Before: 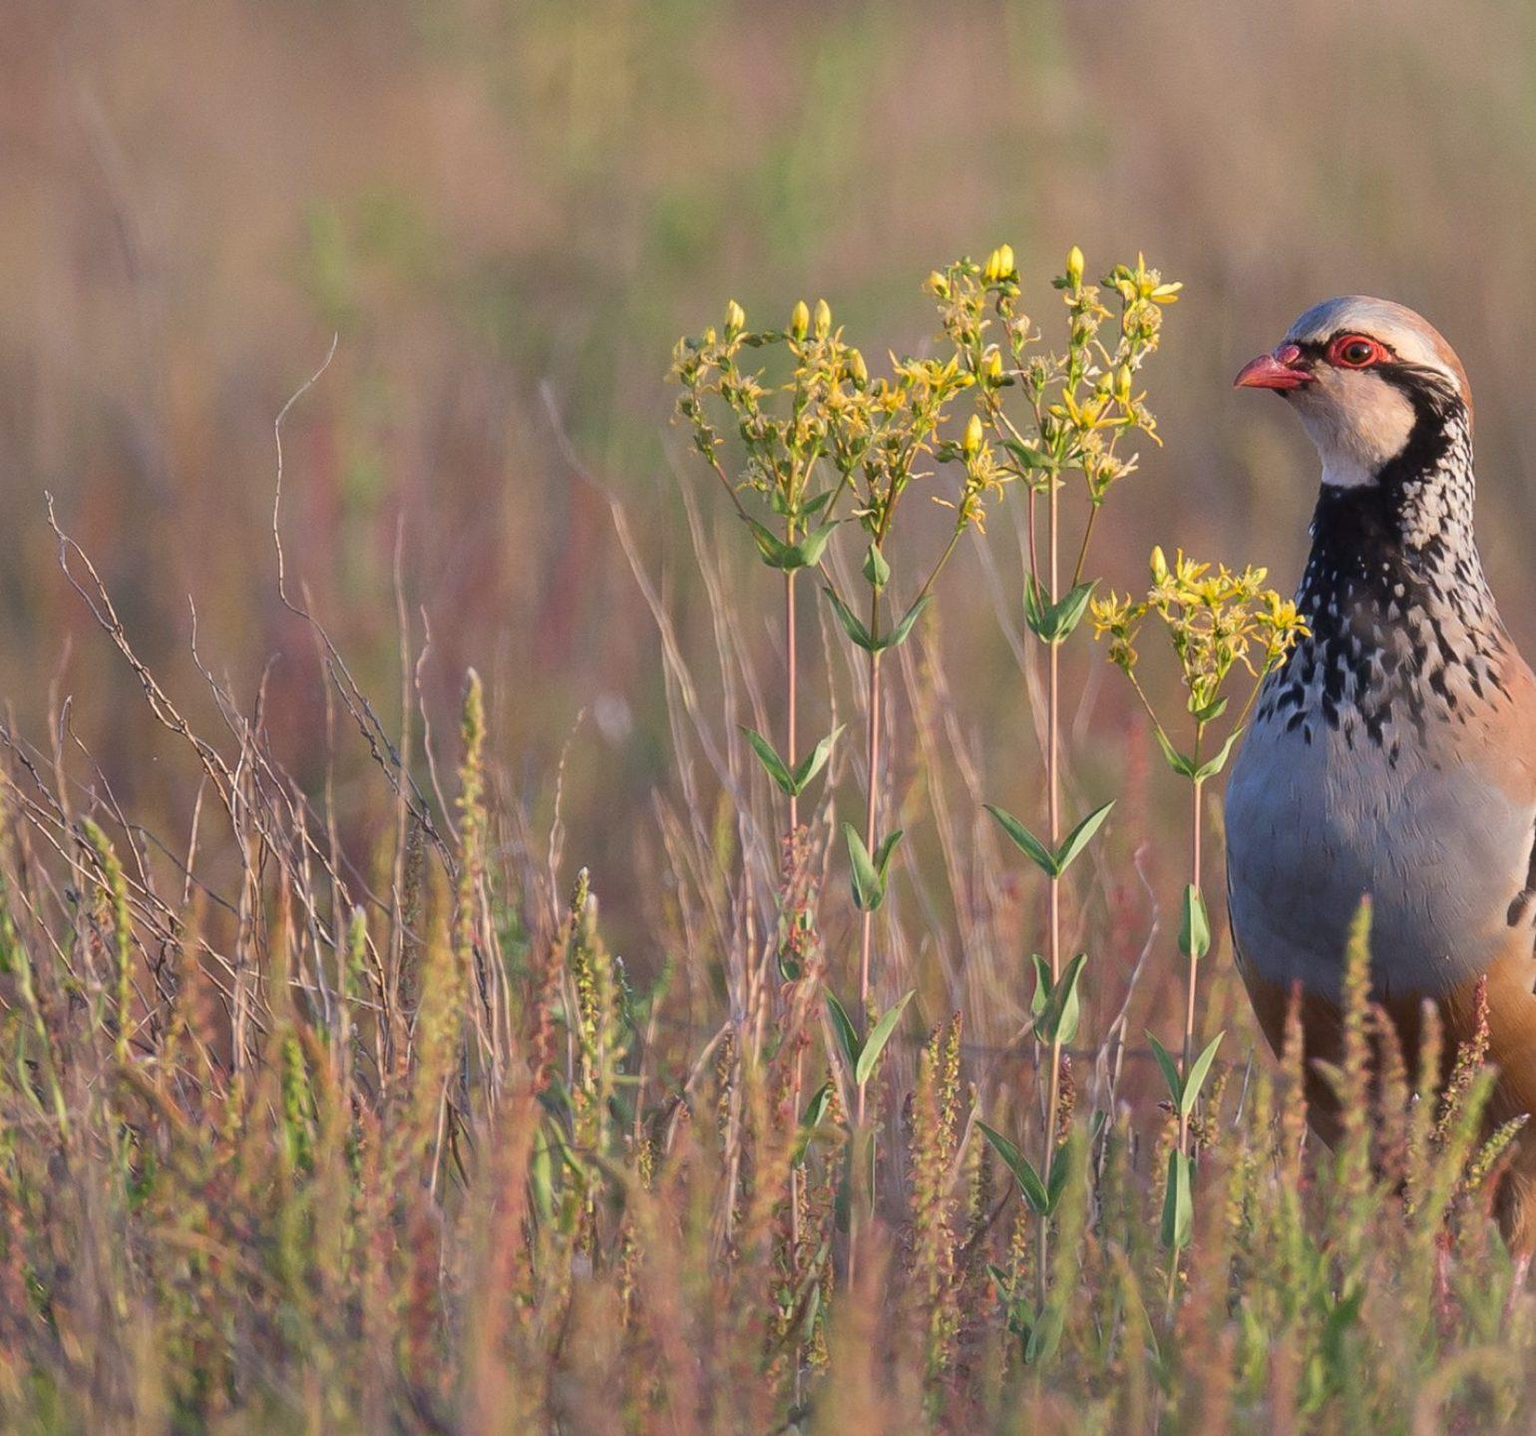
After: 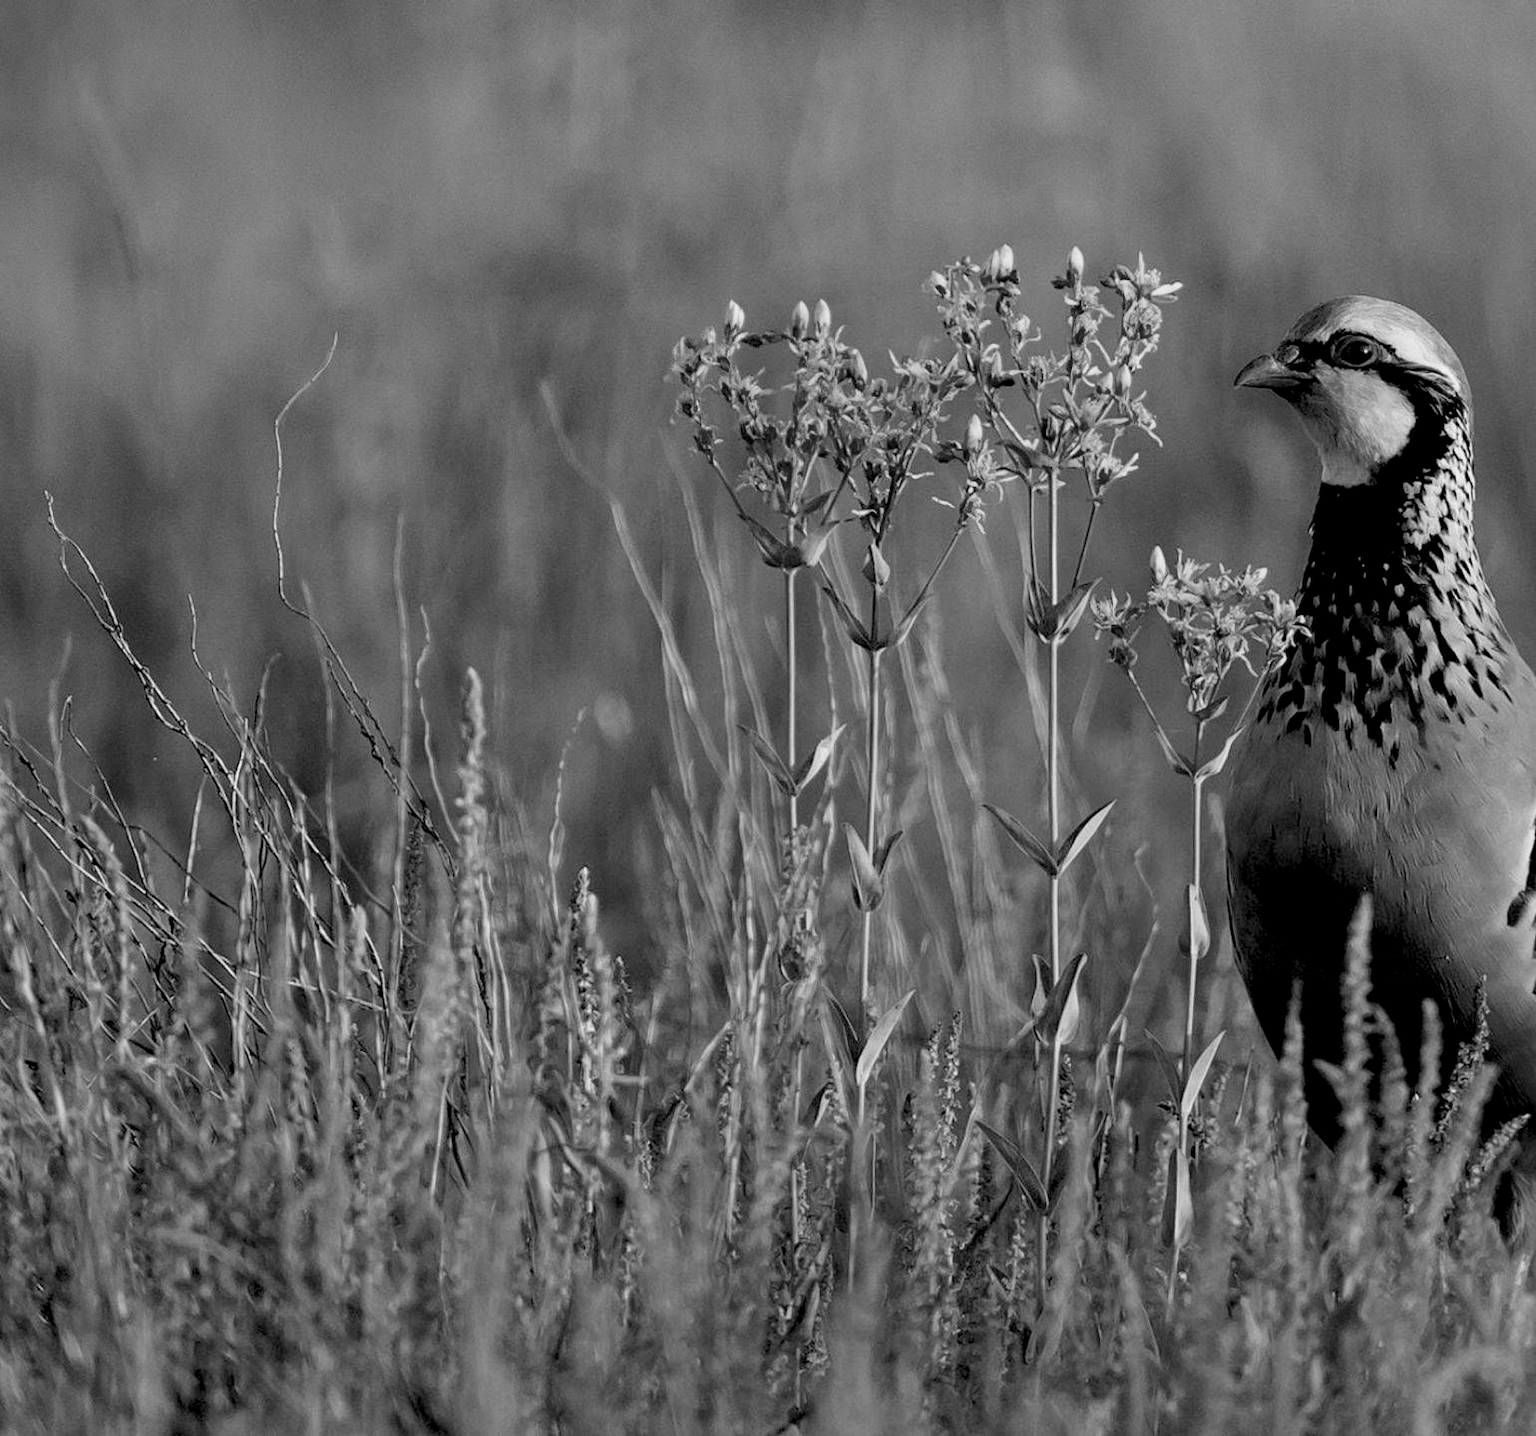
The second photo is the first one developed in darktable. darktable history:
exposure: black level correction 0.056, compensate highlight preservation false
contrast brightness saturation: contrast 0.11, saturation -0.17
contrast equalizer: octaves 7, y [[0.6 ×6], [0.55 ×6], [0 ×6], [0 ×6], [0 ×6]], mix 0.15
monochrome: a -11.7, b 1.62, size 0.5, highlights 0.38
